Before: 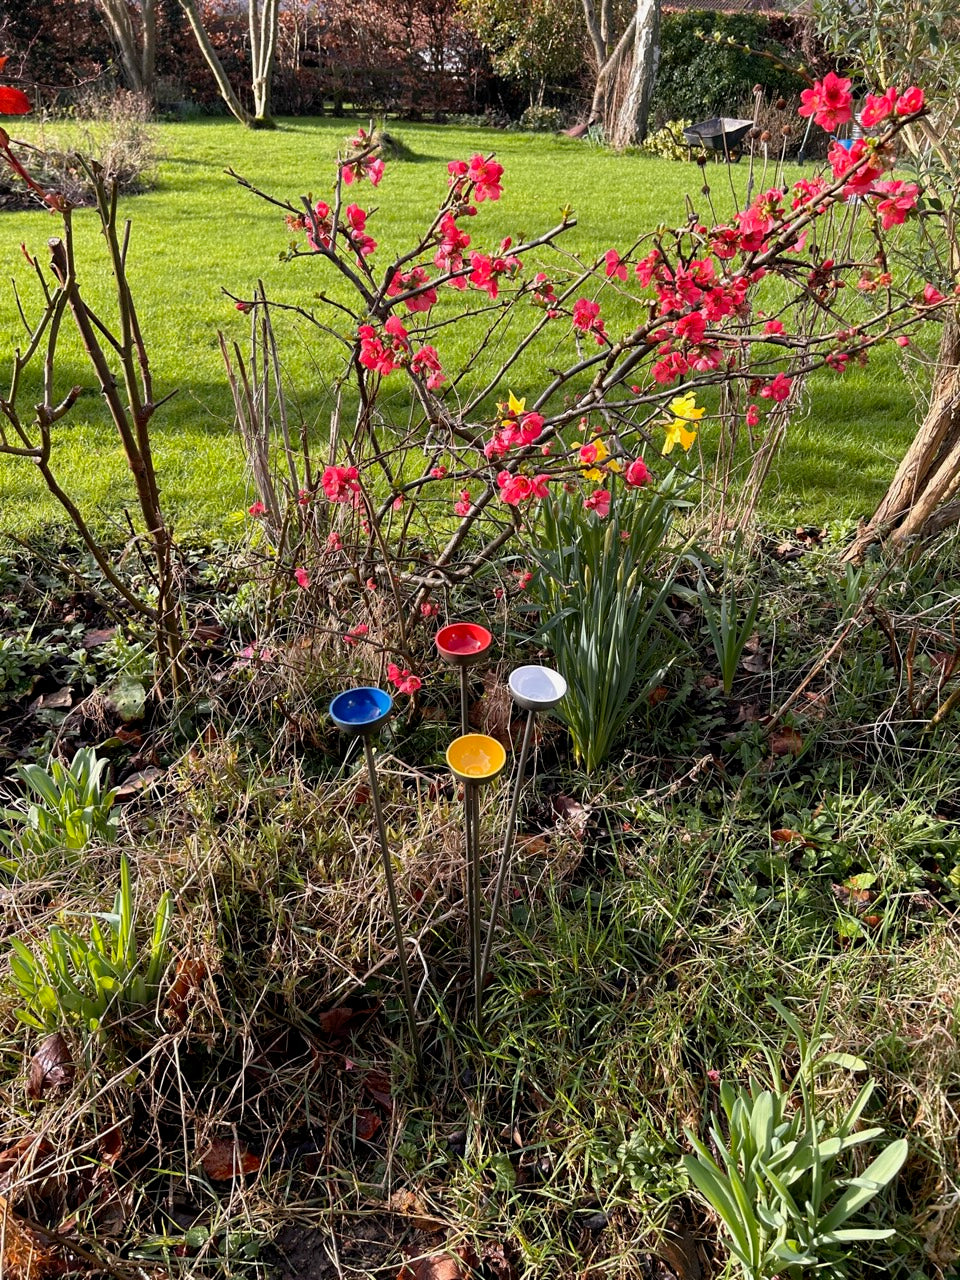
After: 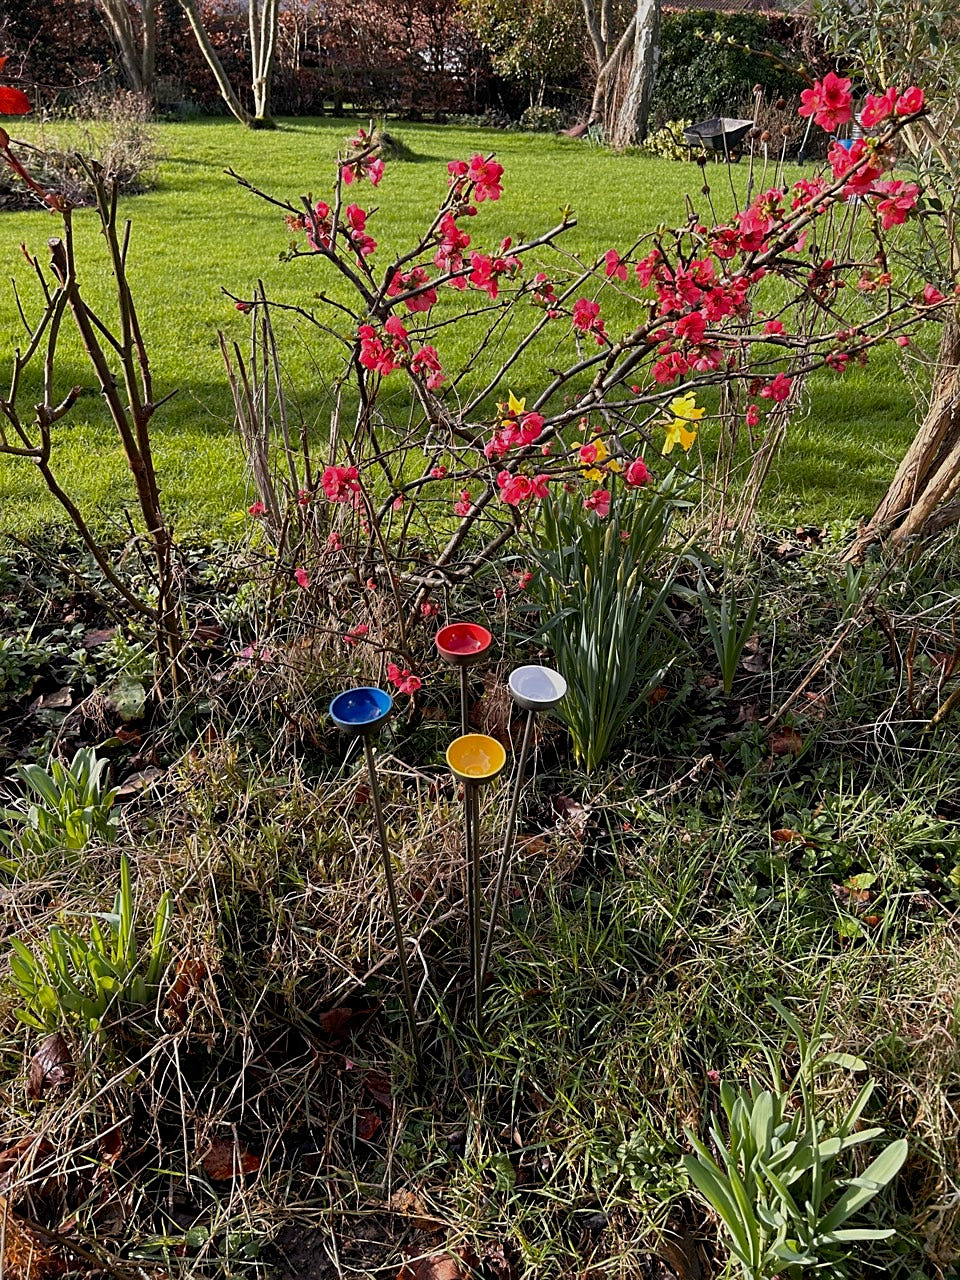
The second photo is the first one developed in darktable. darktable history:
sharpen: on, module defaults
exposure: exposure -0.462 EV, compensate highlight preservation false
